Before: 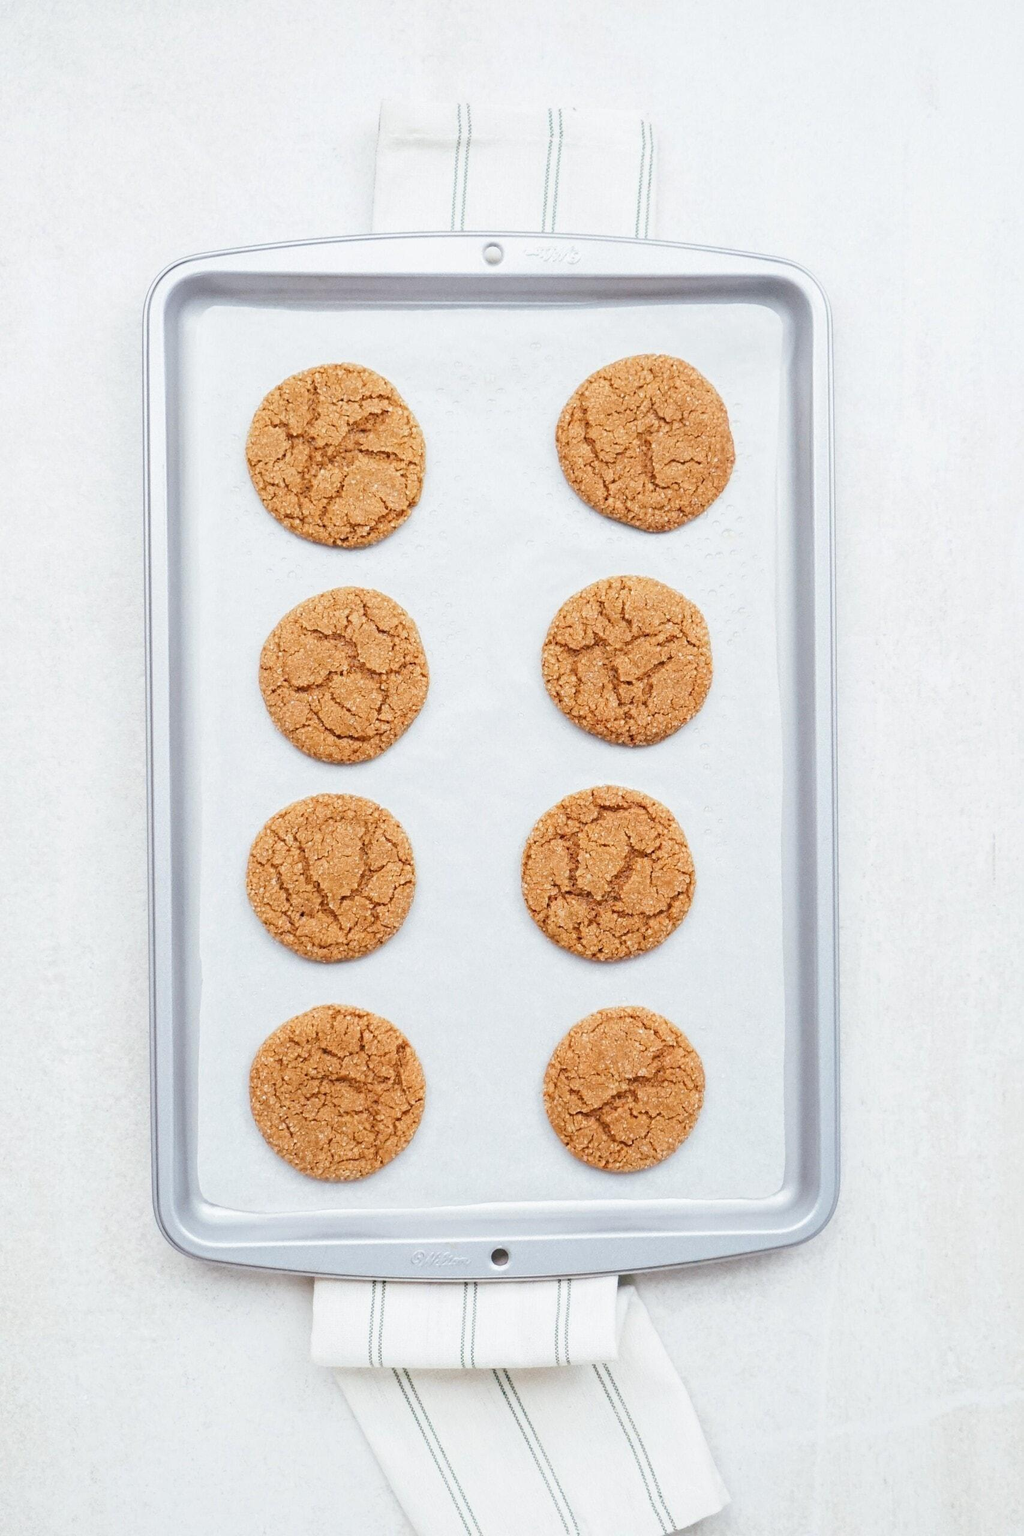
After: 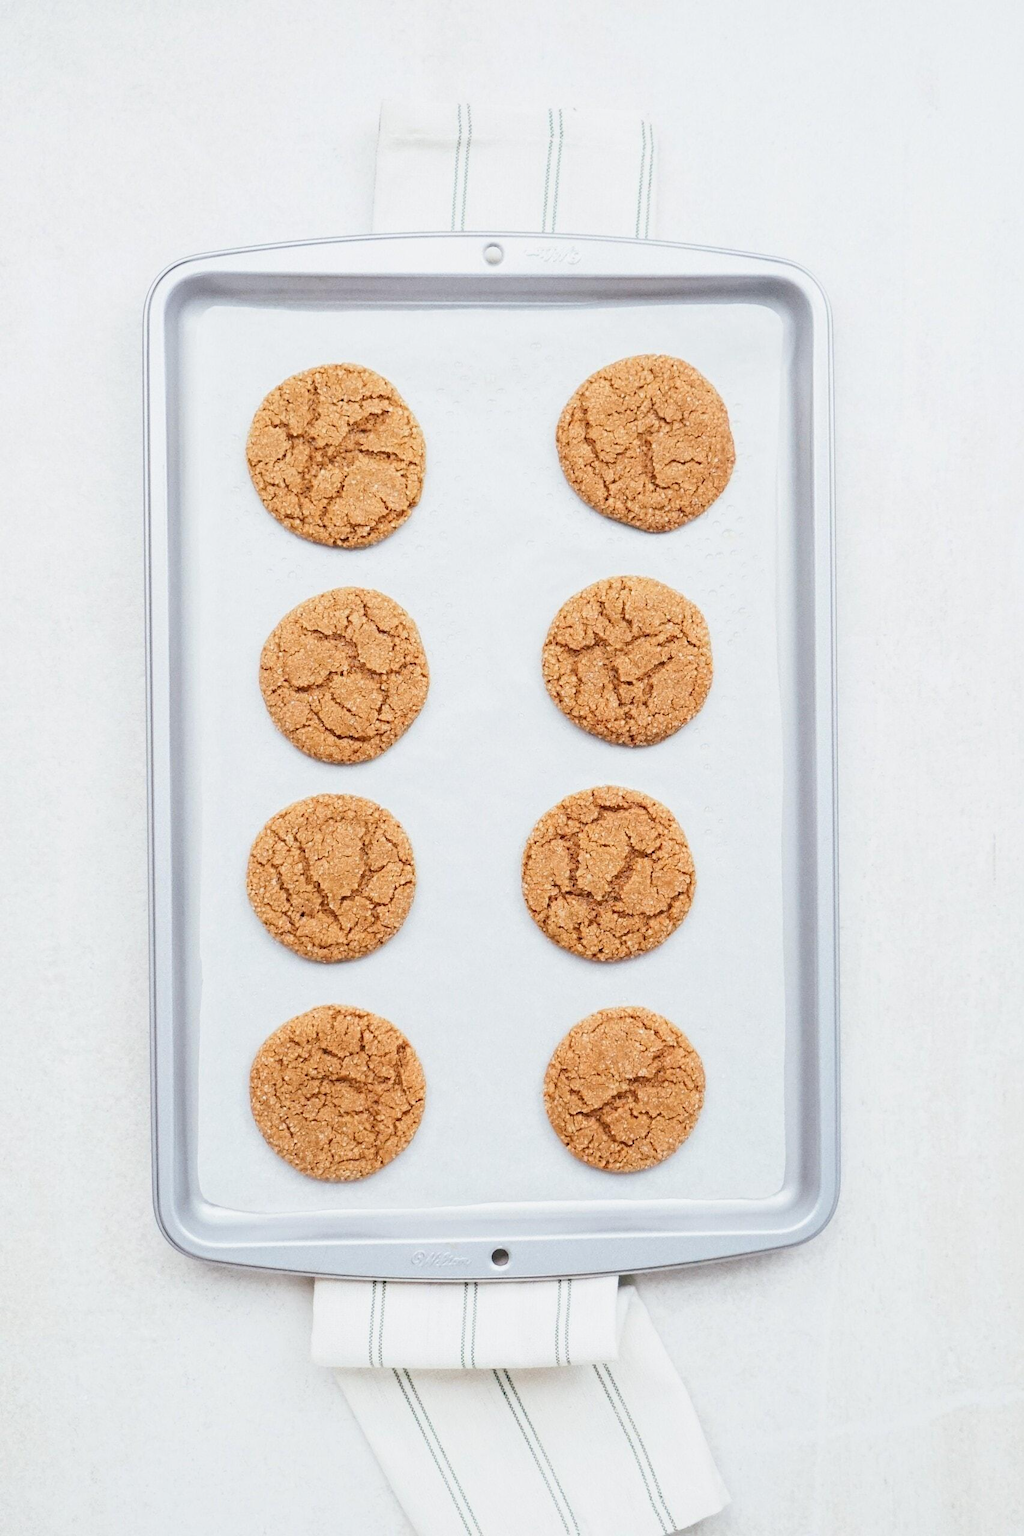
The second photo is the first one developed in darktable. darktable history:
contrast brightness saturation: contrast 0.15, brightness 0.05
exposure: exposure -0.157 EV, compensate highlight preservation false
